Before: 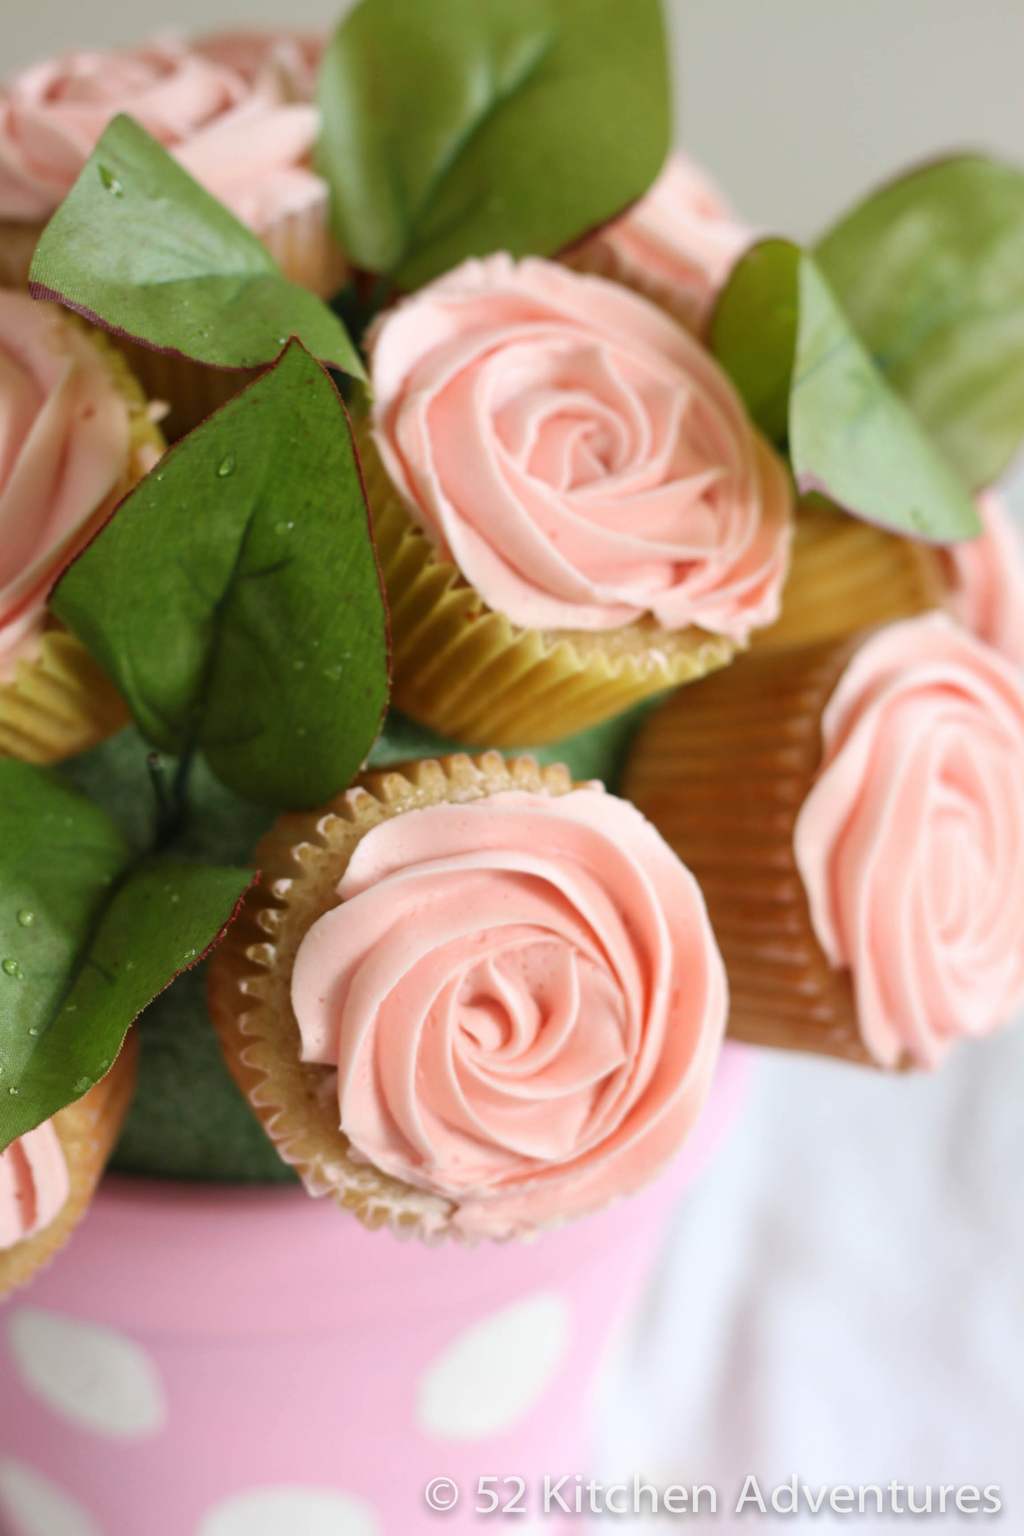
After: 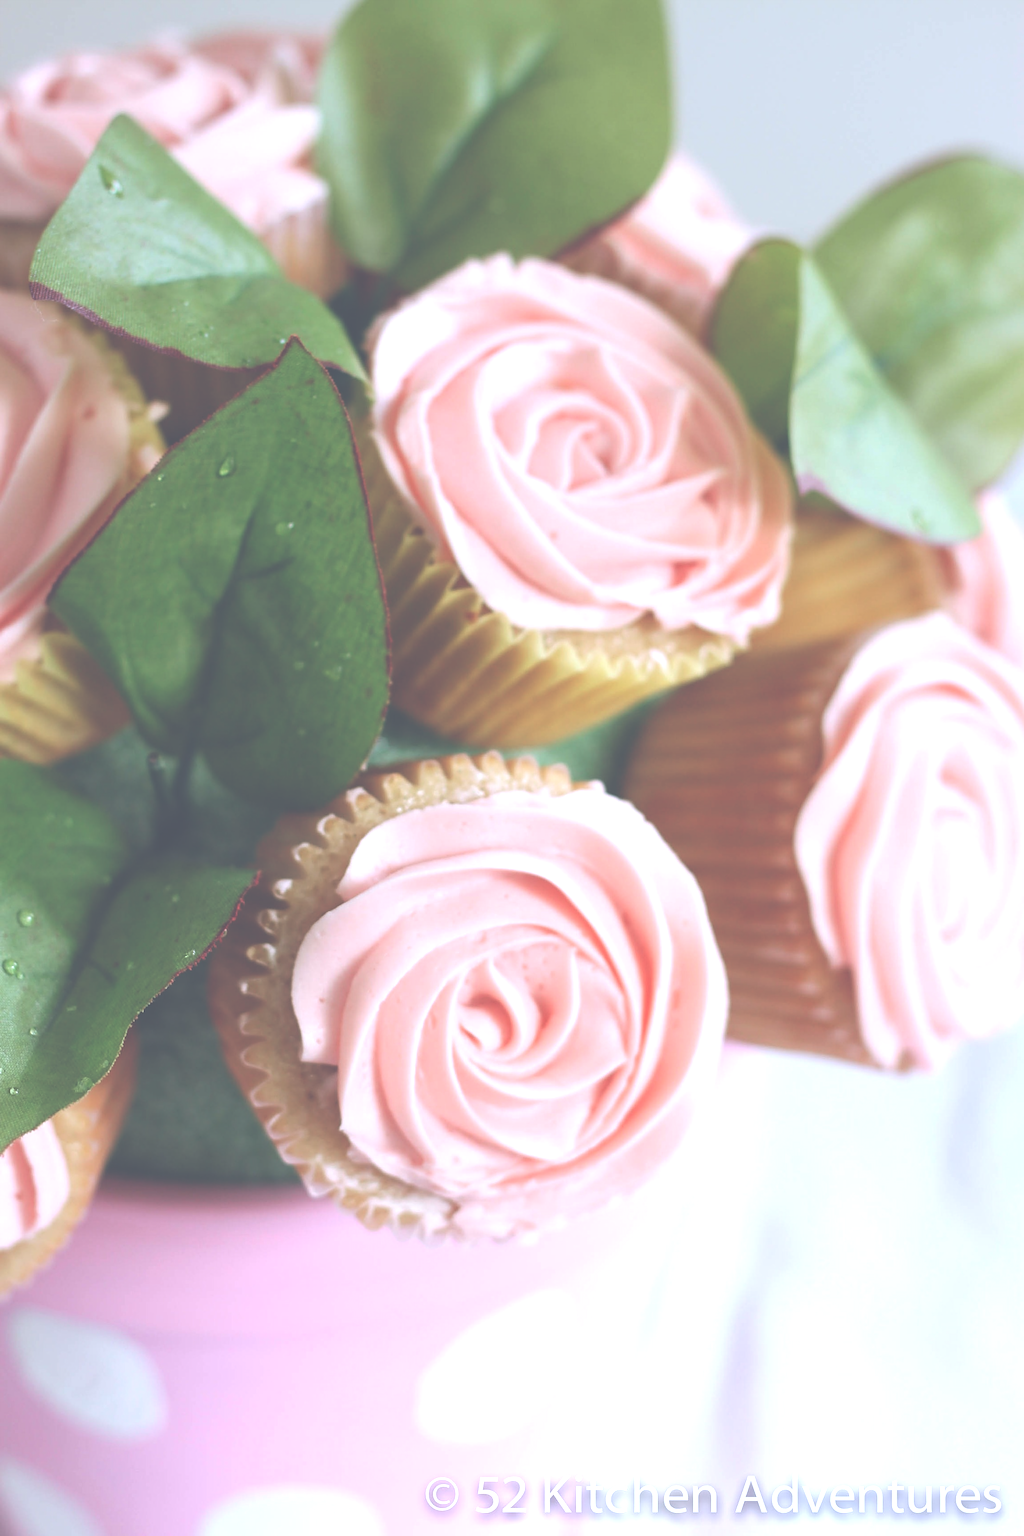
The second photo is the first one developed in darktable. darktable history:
sharpen: on, module defaults
exposure: black level correction -0.071, exposure 0.5 EV, compensate highlight preservation false
color calibration: illuminant as shot in camera, x 0.37, y 0.382, temperature 4313.32 K
